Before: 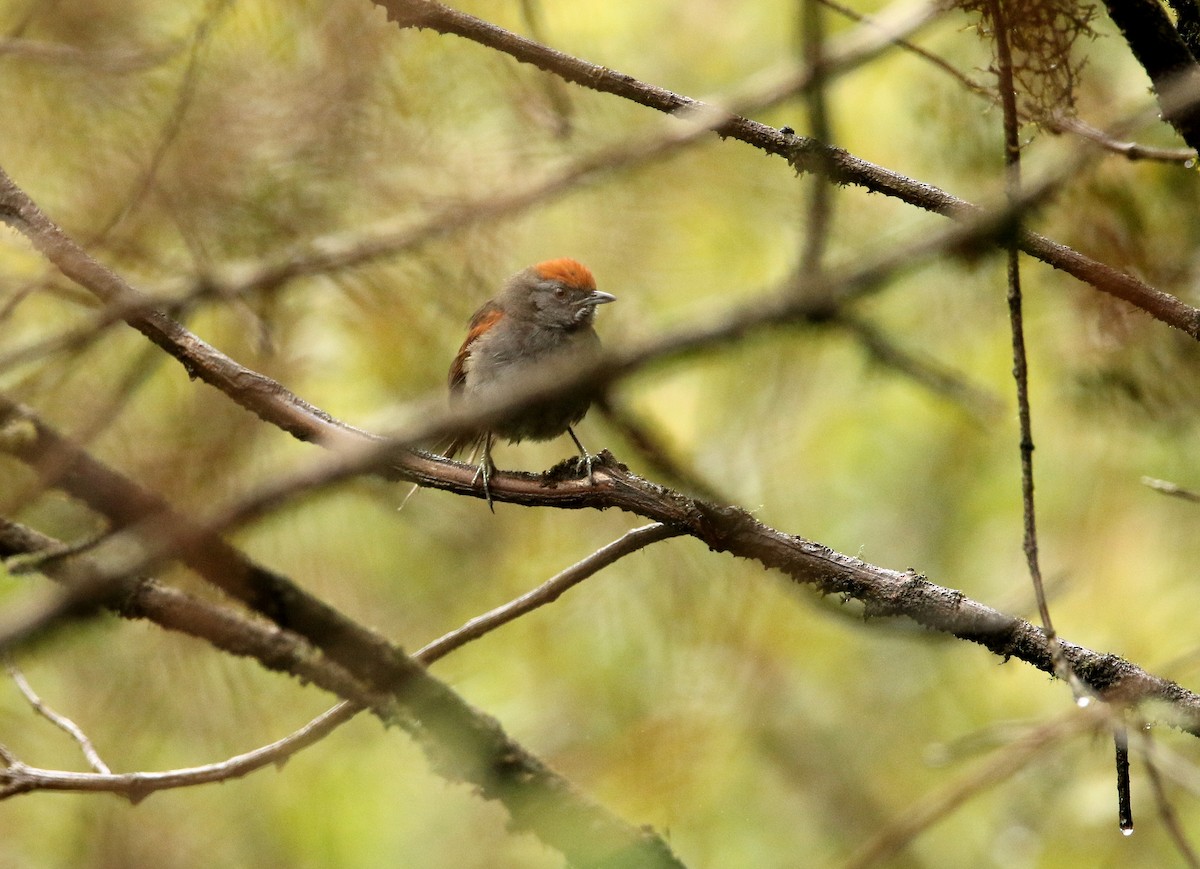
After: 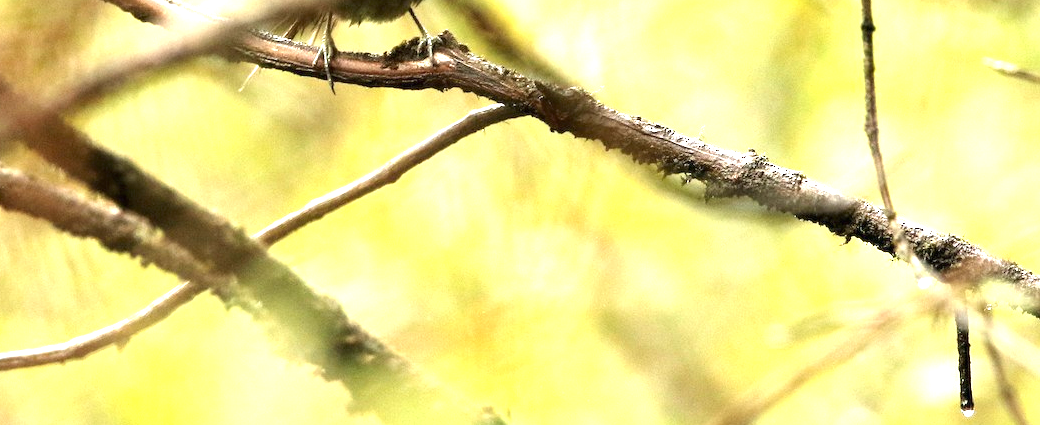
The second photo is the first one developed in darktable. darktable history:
exposure: black level correction 0, exposure 1.461 EV, compensate highlight preservation false
crop and rotate: left 13.252%, top 48.263%, bottom 2.82%
